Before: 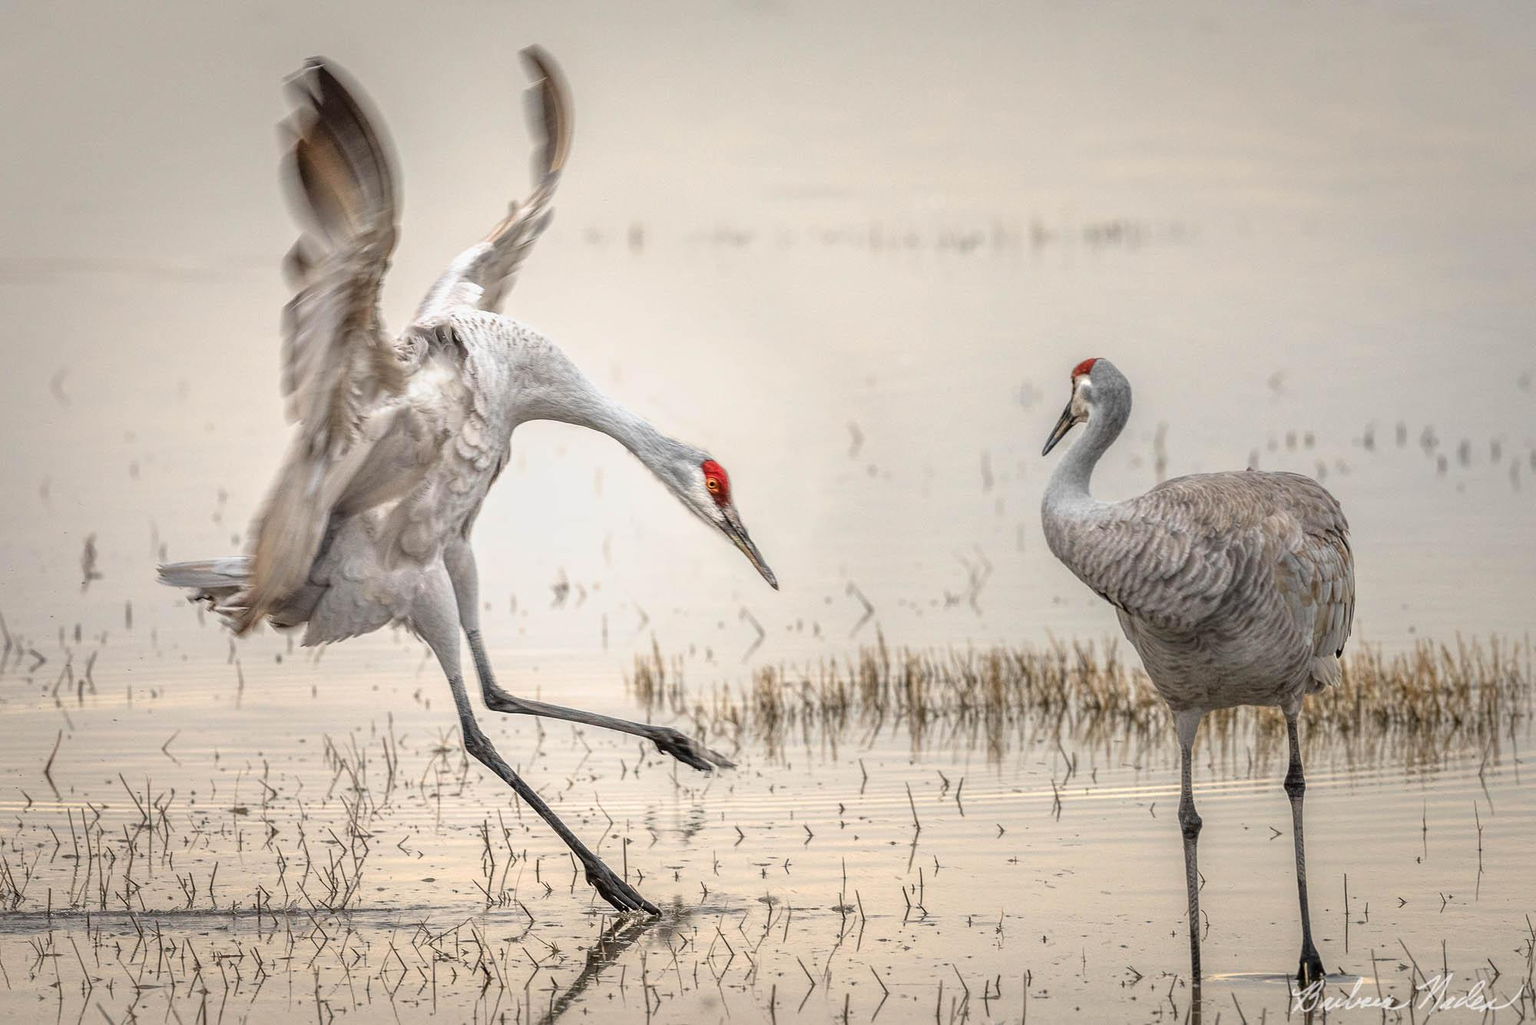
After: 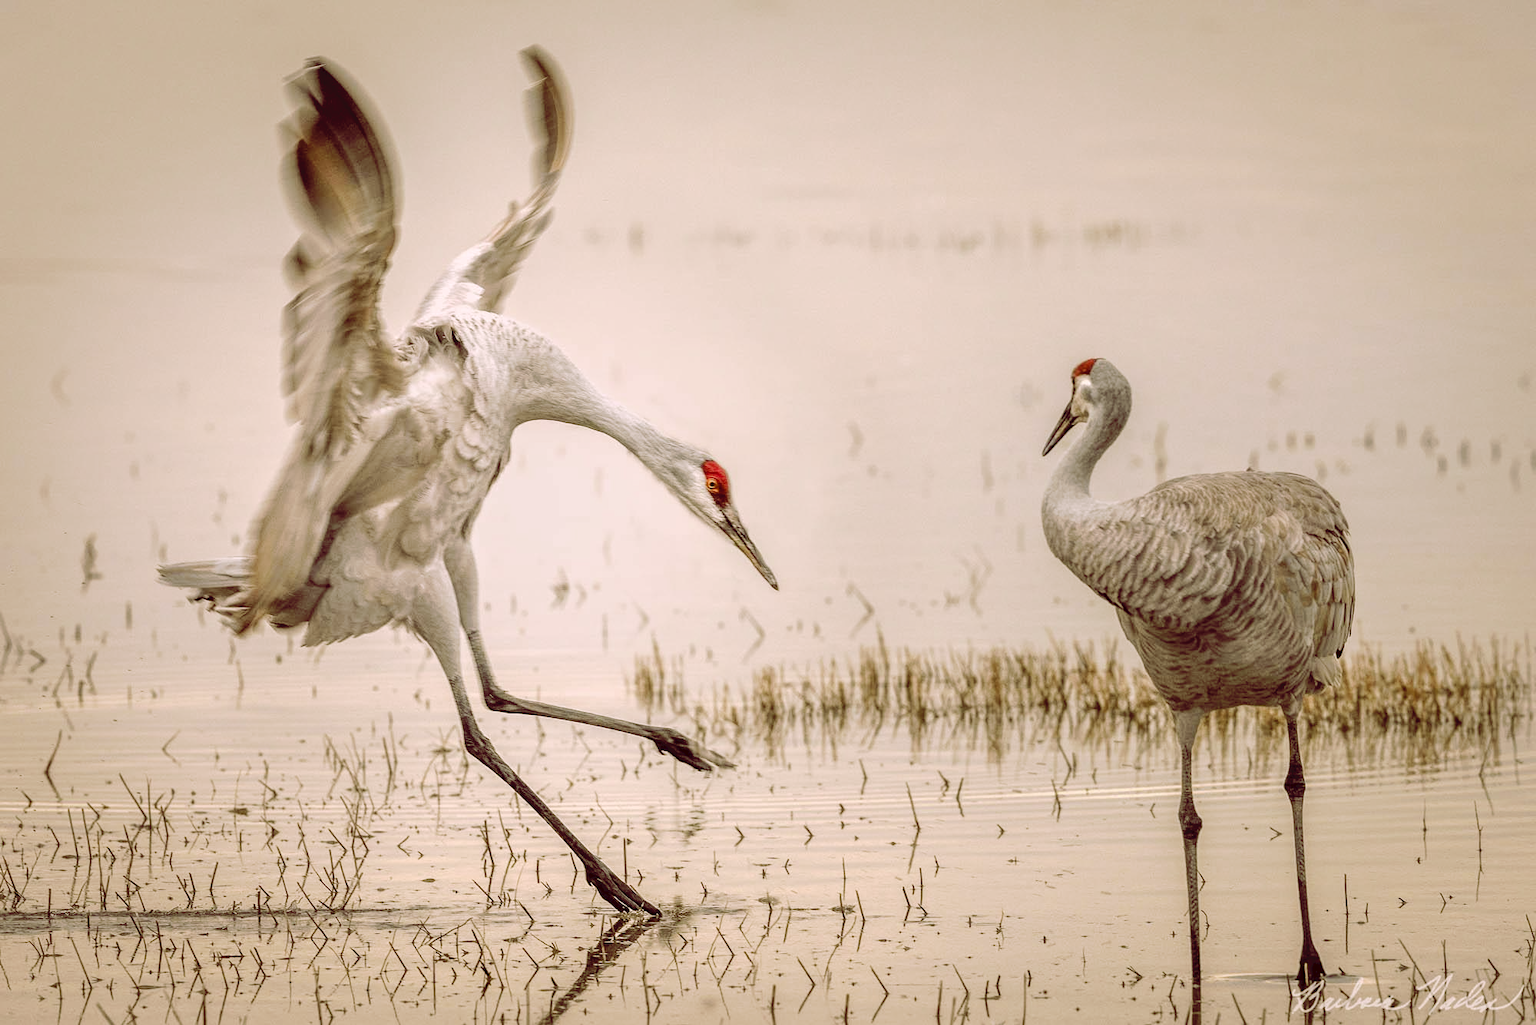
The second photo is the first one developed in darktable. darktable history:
tone curve: curves: ch0 [(0, 0) (0.003, 0.048) (0.011, 0.048) (0.025, 0.048) (0.044, 0.049) (0.069, 0.048) (0.1, 0.052) (0.136, 0.071) (0.177, 0.109) (0.224, 0.157) (0.277, 0.233) (0.335, 0.32) (0.399, 0.404) (0.468, 0.496) (0.543, 0.582) (0.623, 0.653) (0.709, 0.738) (0.801, 0.811) (0.898, 0.895) (1, 1)], preserve colors none
color look up table: target L [92.55, 86.48, 85.33, 88.9, 86.01, 85.25, 74.01, 74.78, 66.19, 62.1, 53.57, 51.16, 46.23, 38.78, 33.51, 16.73, 5.211, 201.53, 87.6, 86.49, 83.31, 74.05, 69.4, 58.93, 53.76, 47.79, 41.12, 33.62, 25.45, 5.493, 80.31, 83.74, 79.84, 55.95, 61.52, 76.25, 49.8, 66.3, 42.83, 44.79, 28.02, 38.55, 25.78, 5.366, 85.36, 83.55, 62.96, 65.59, 42.26], target a [-9.887, -27.26, -17.58, -6.618, -38.8, -21.66, -48.98, -19.23, -2.362, 0.06, -23.53, -7.744, -30.32, -2.783, -0.721, 3.068, 33.55, 0, 4.673, 4.033, 14.13, 22.03, 26.66, 51.69, 57.39, 23.58, 43.6, 41.16, 31.38, 35.15, 21.44, 17.45, 28.52, 30.65, 11.7, 23.85, 59.23, 14.02, 14.76, 37.67, 36.73, 34.39, 29.03, 34.98, -2.34, 10.54, -11.21, 3.454, 6.485], target b [56.19, 24.84, 4.244, 8.044, 62.37, 82.22, 67.9, 50.58, 59.54, 28.58, 27.4, 15.04, 36.75, 32.61, 16.32, 28.39, 8.497, -0.001, 35.19, 57.63, 8.115, 49.58, 30.72, 18.98, 47.91, 26.26, 39.34, 11.07, 43.26, 9.047, -5.68, -13.22, -20.97, -0.372, -4.648, -25.44, -15.12, -17.95, 0.869, -33.3, -13.09, -40.86, -27.16, 8.436, -10.5, -14.3, 2.791, 4.678, -10.23], num patches 49
